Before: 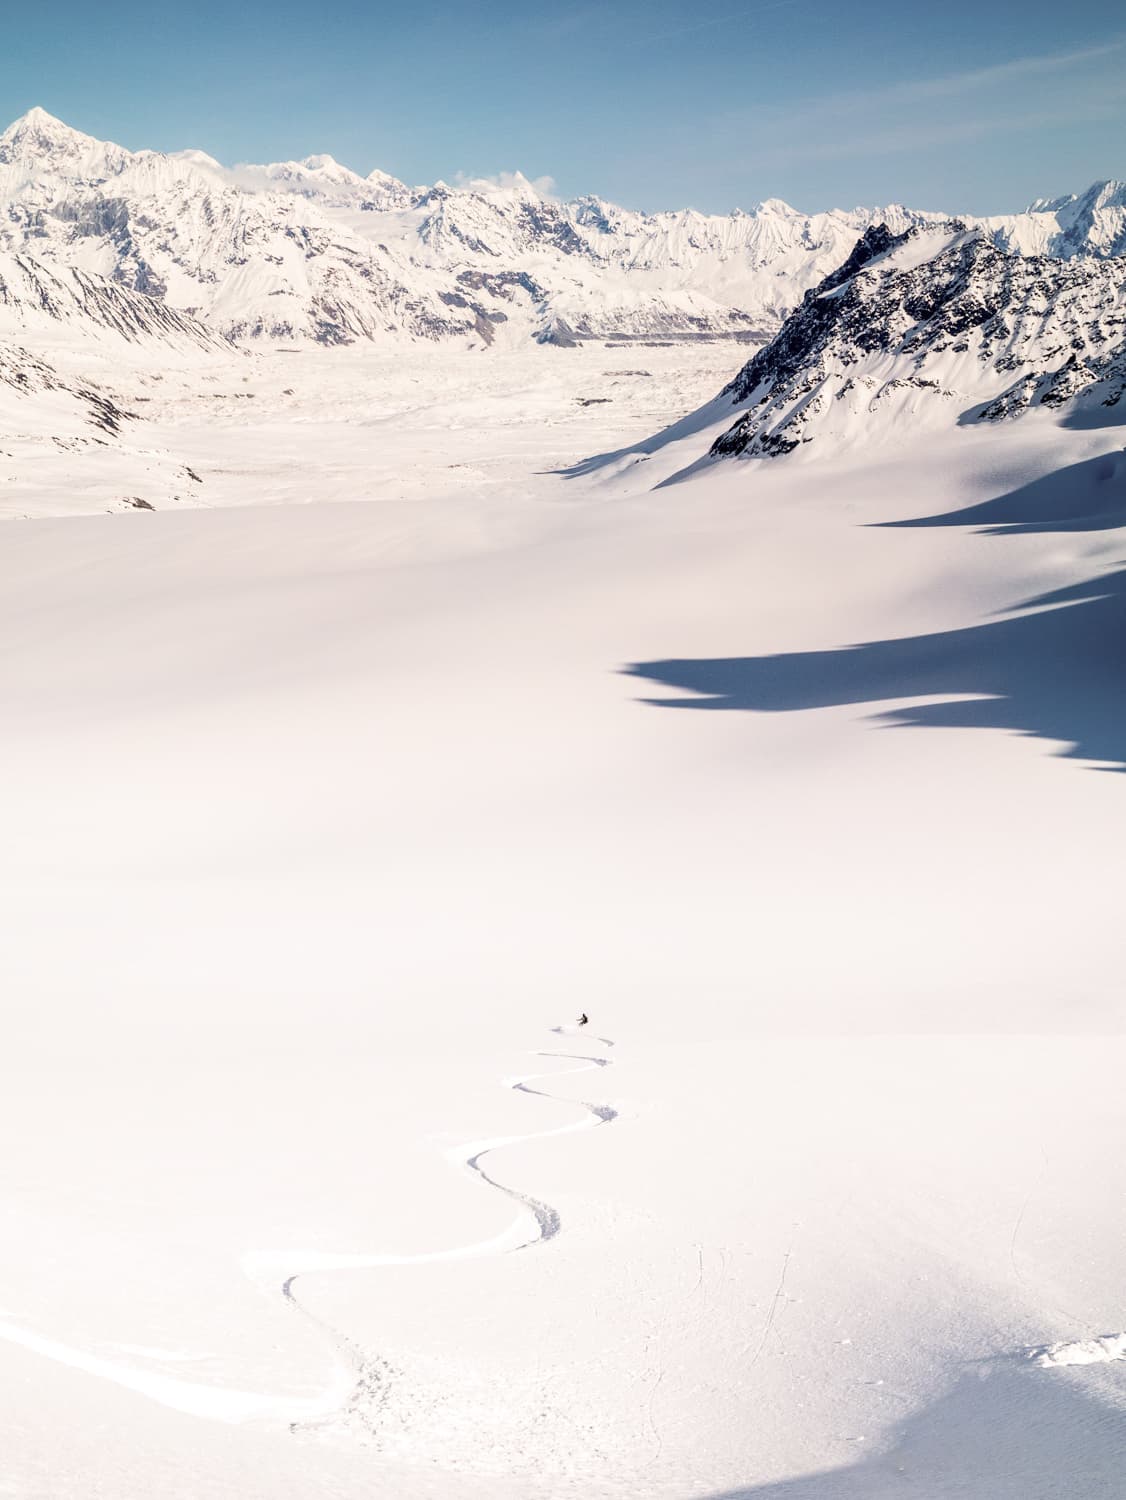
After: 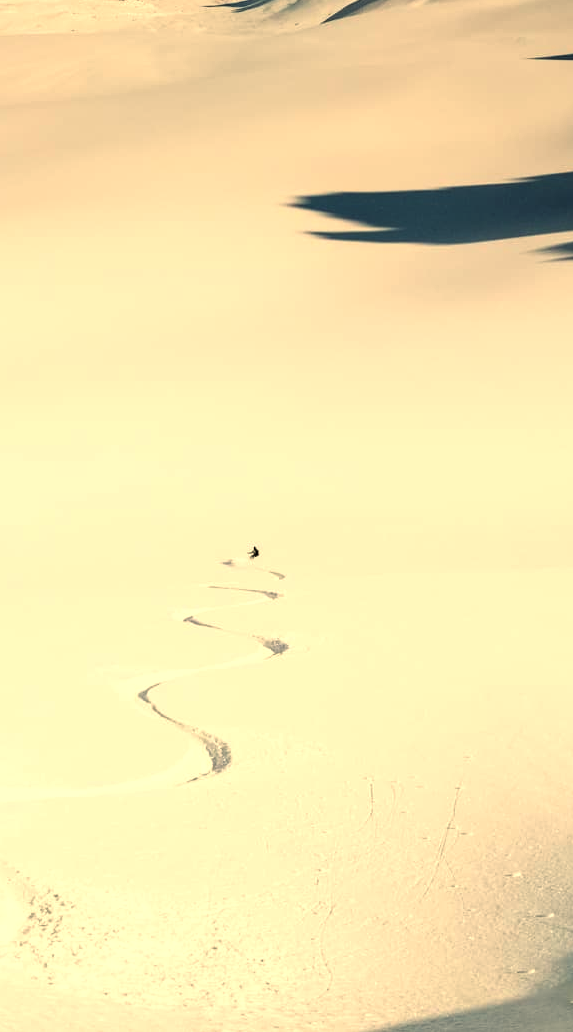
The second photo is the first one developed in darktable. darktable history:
crop and rotate: left 29.237%, top 31.152%, right 19.807%
exposure: exposure -0.293 EV, compensate highlight preservation false
color balance: mode lift, gamma, gain (sRGB), lift [1.014, 0.966, 0.918, 0.87], gamma [0.86, 0.734, 0.918, 0.976], gain [1.063, 1.13, 1.063, 0.86]
